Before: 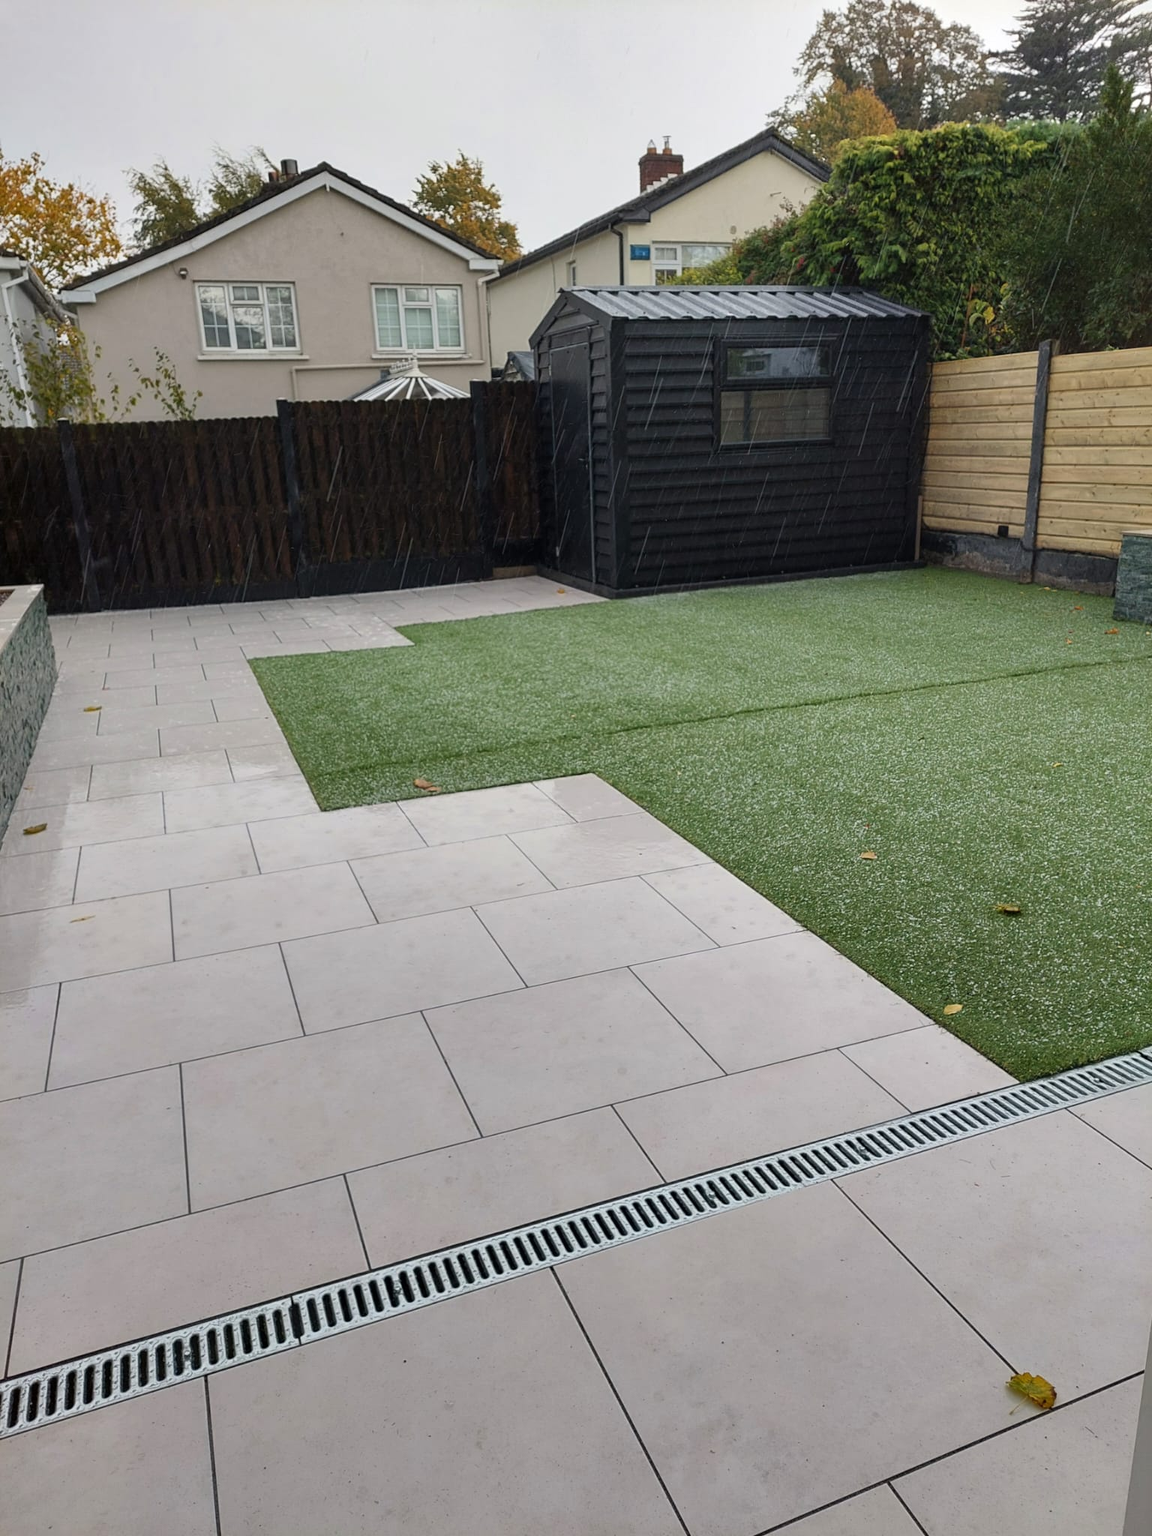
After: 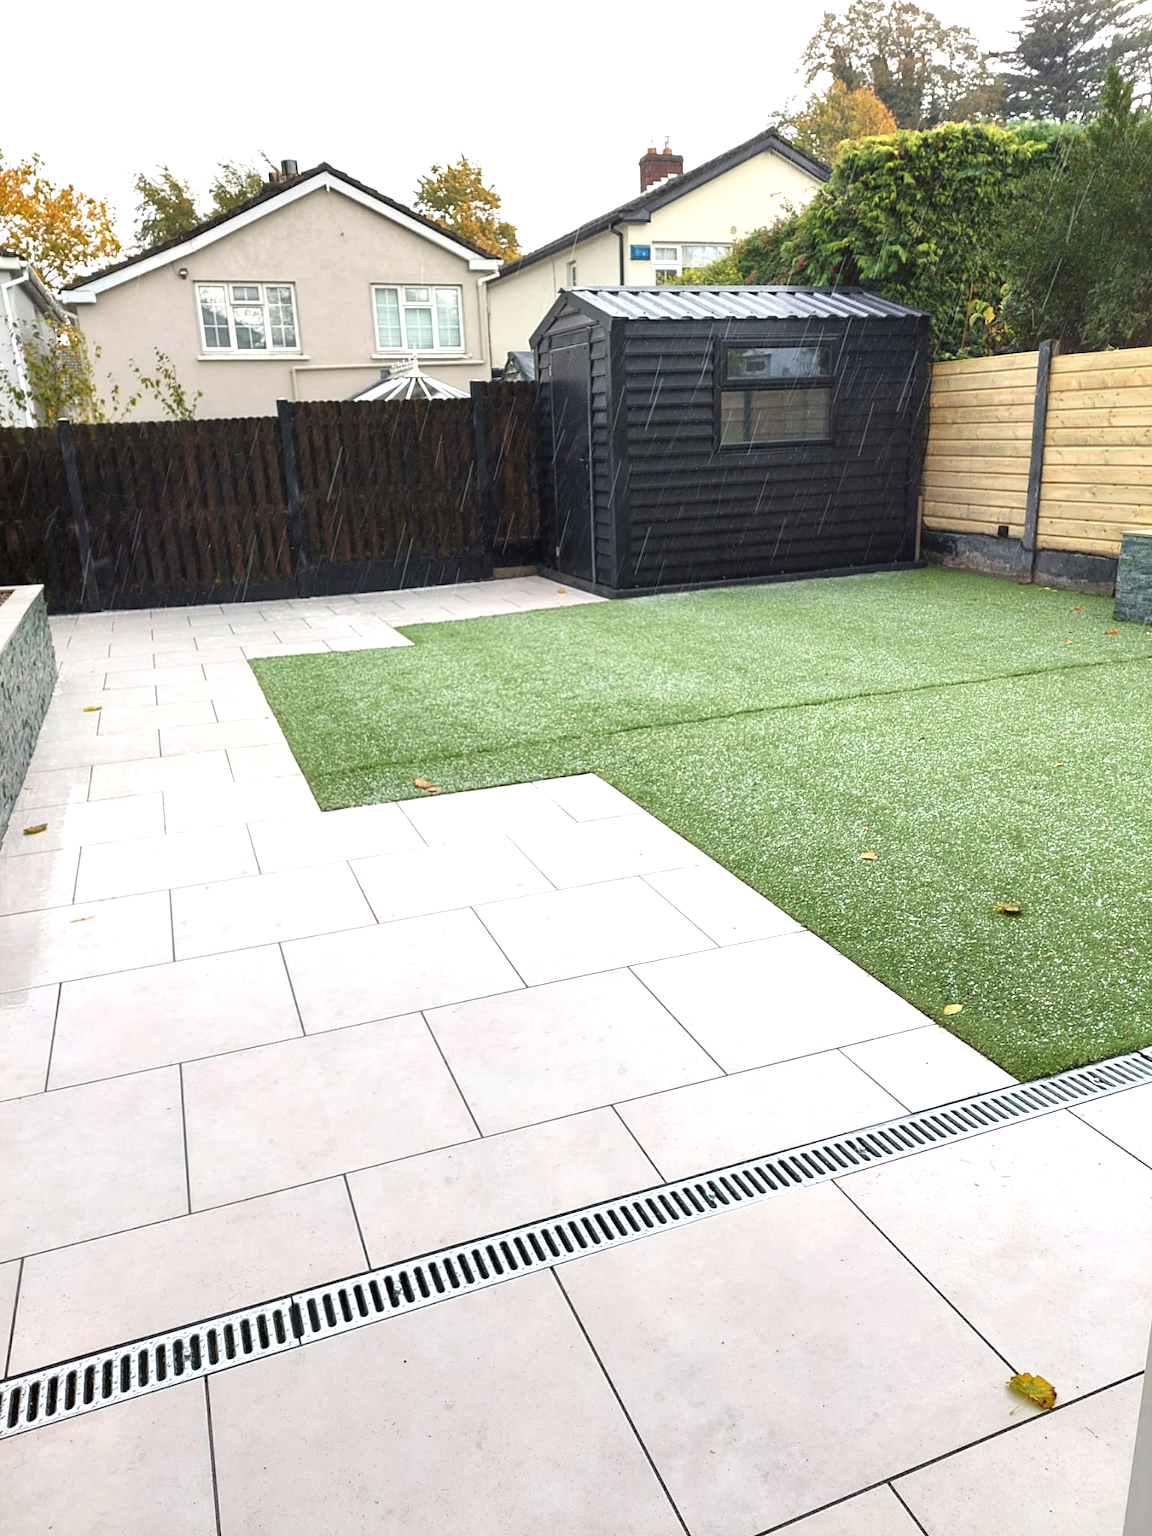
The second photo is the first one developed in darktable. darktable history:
exposure: black level correction 0, exposure 1.2 EV, compensate exposure bias true, compensate highlight preservation false
white balance: red 1, blue 1
